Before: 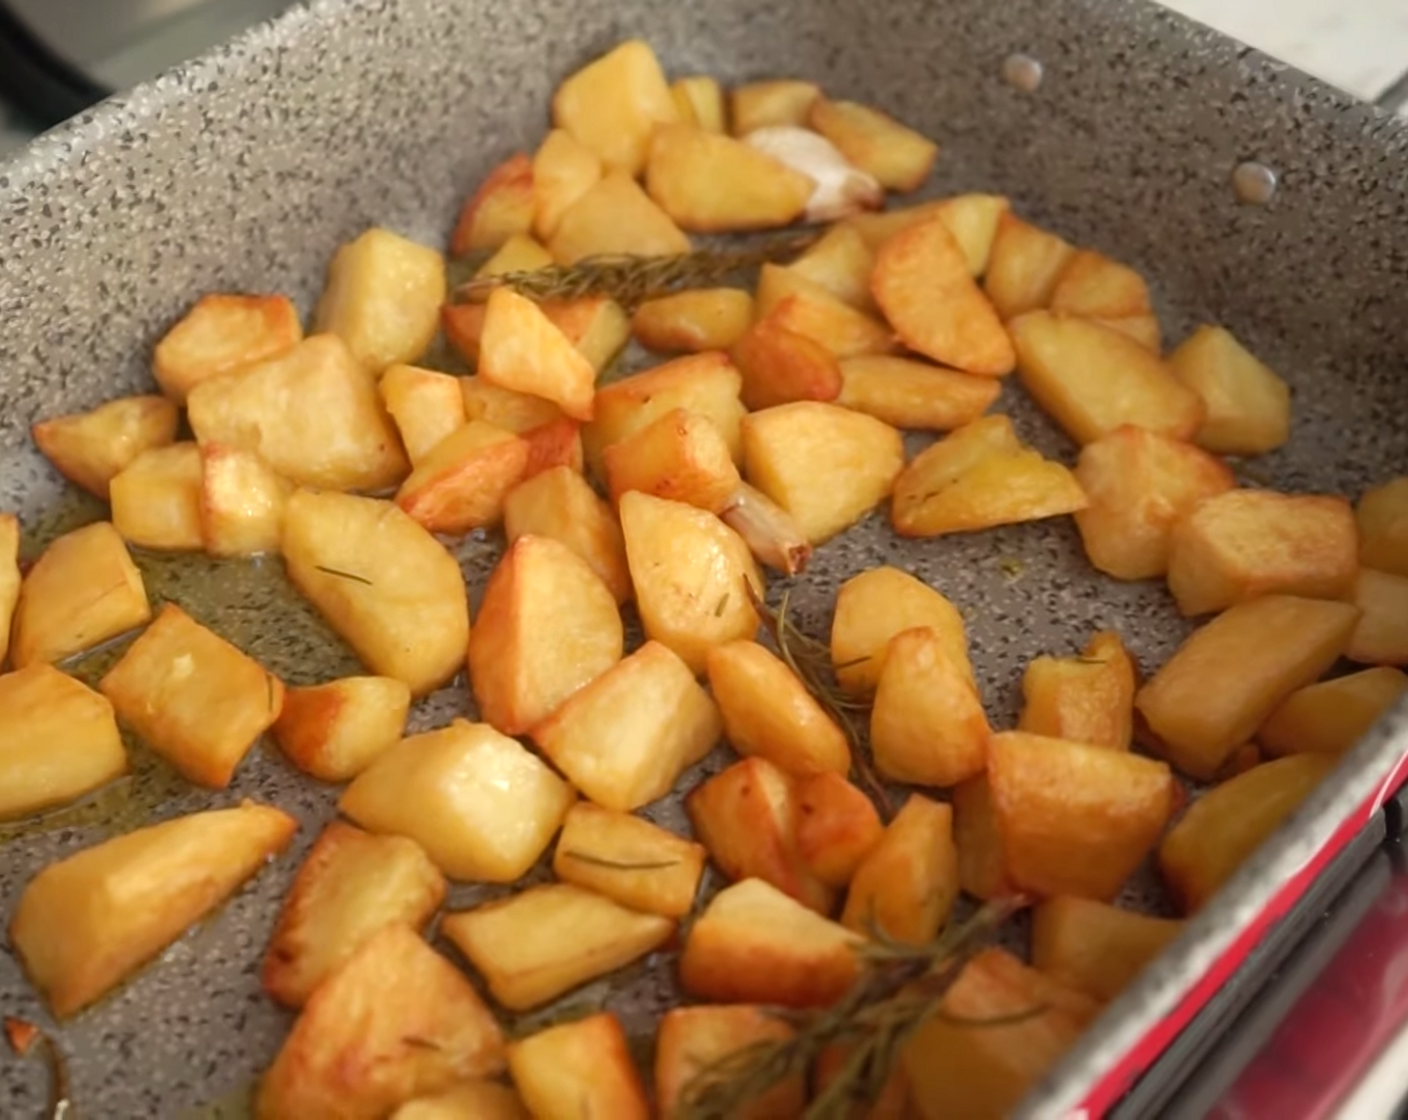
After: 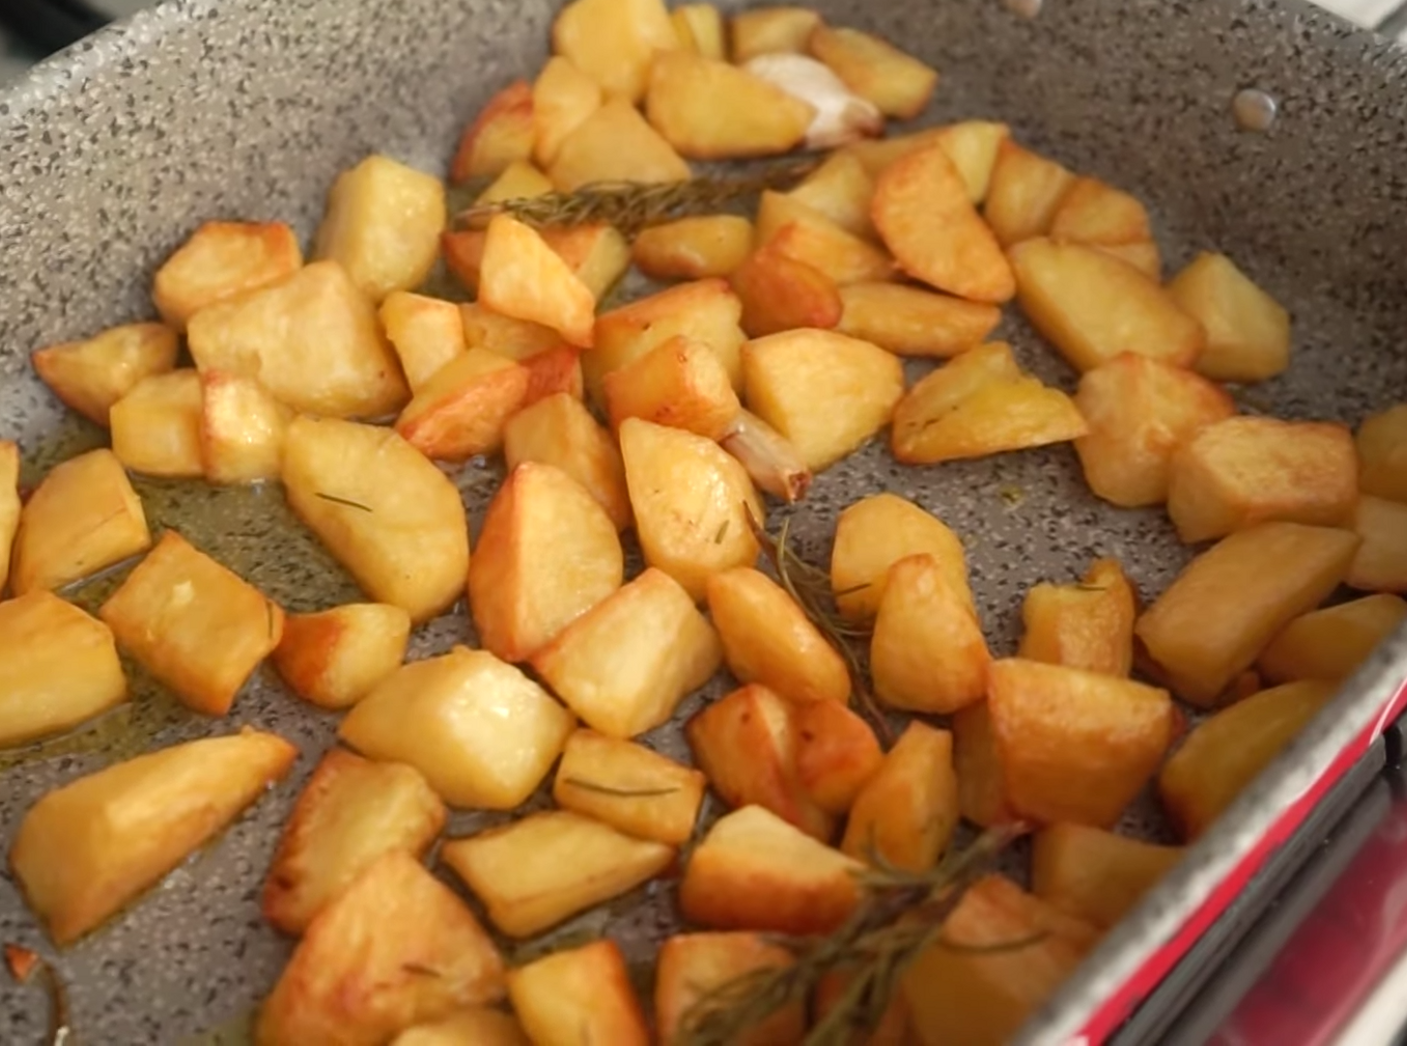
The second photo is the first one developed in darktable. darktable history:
crop and rotate: top 6.538%
